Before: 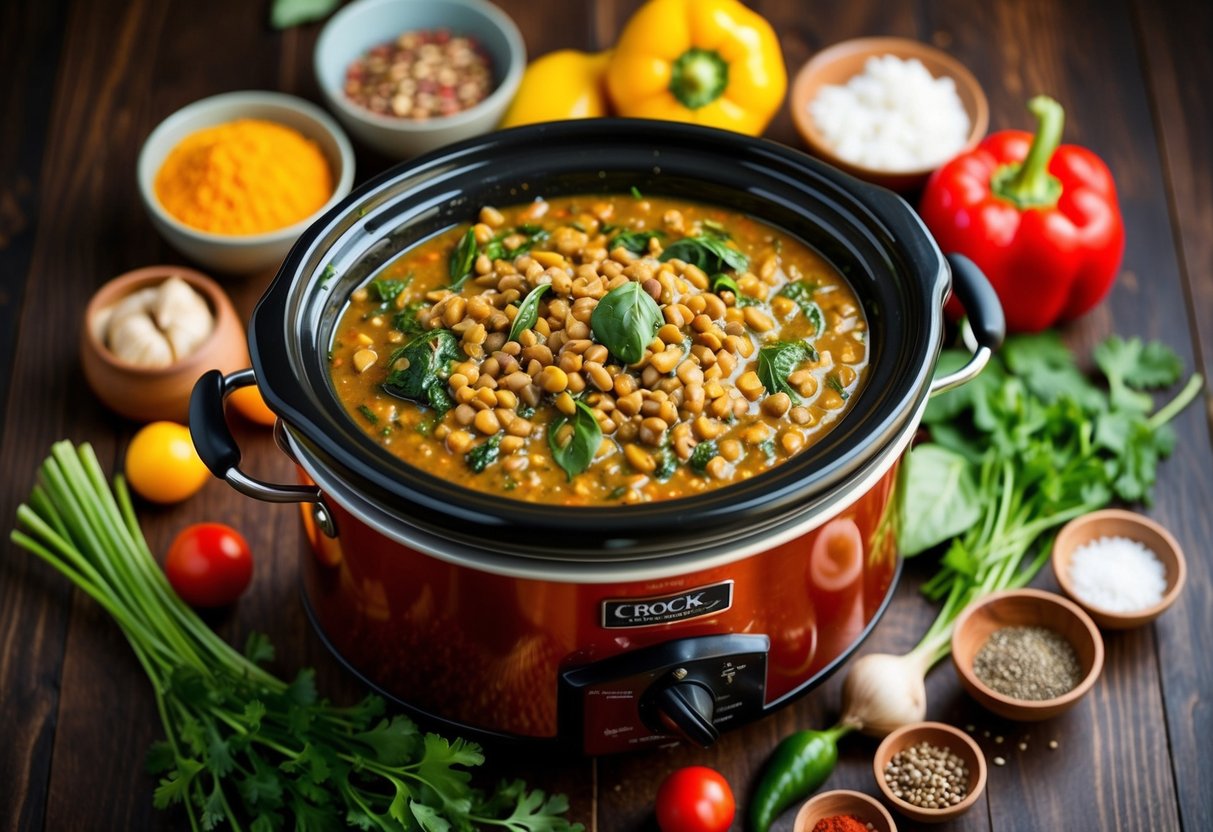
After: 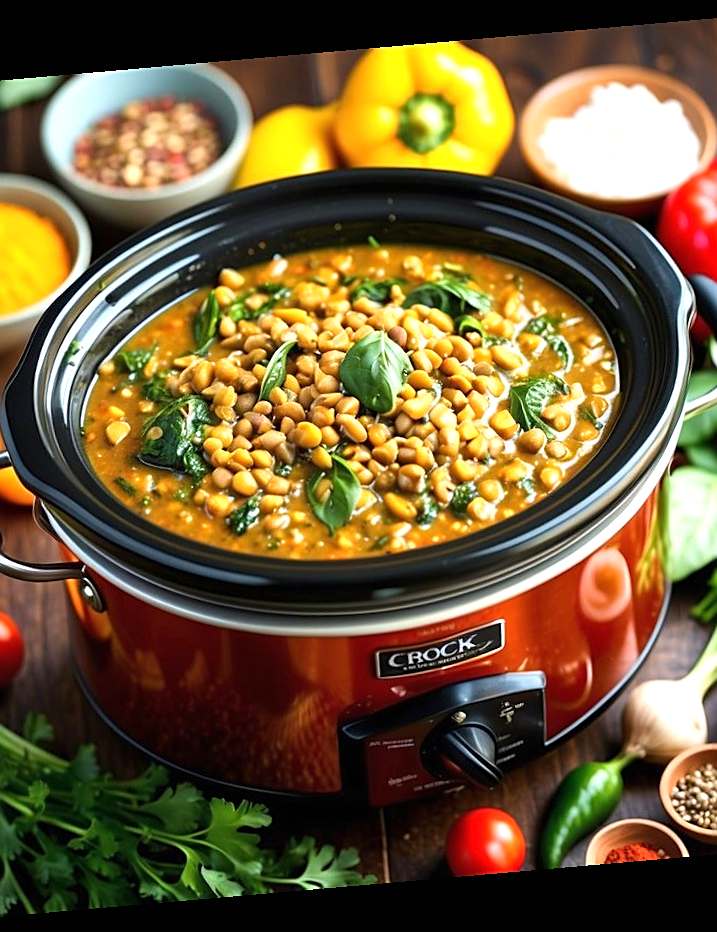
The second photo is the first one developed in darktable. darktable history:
crop: left 21.674%, right 22.086%
exposure: black level correction 0, exposure 0.7 EV, compensate exposure bias true, compensate highlight preservation false
sharpen: on, module defaults
rotate and perspective: rotation -4.98°, automatic cropping off
